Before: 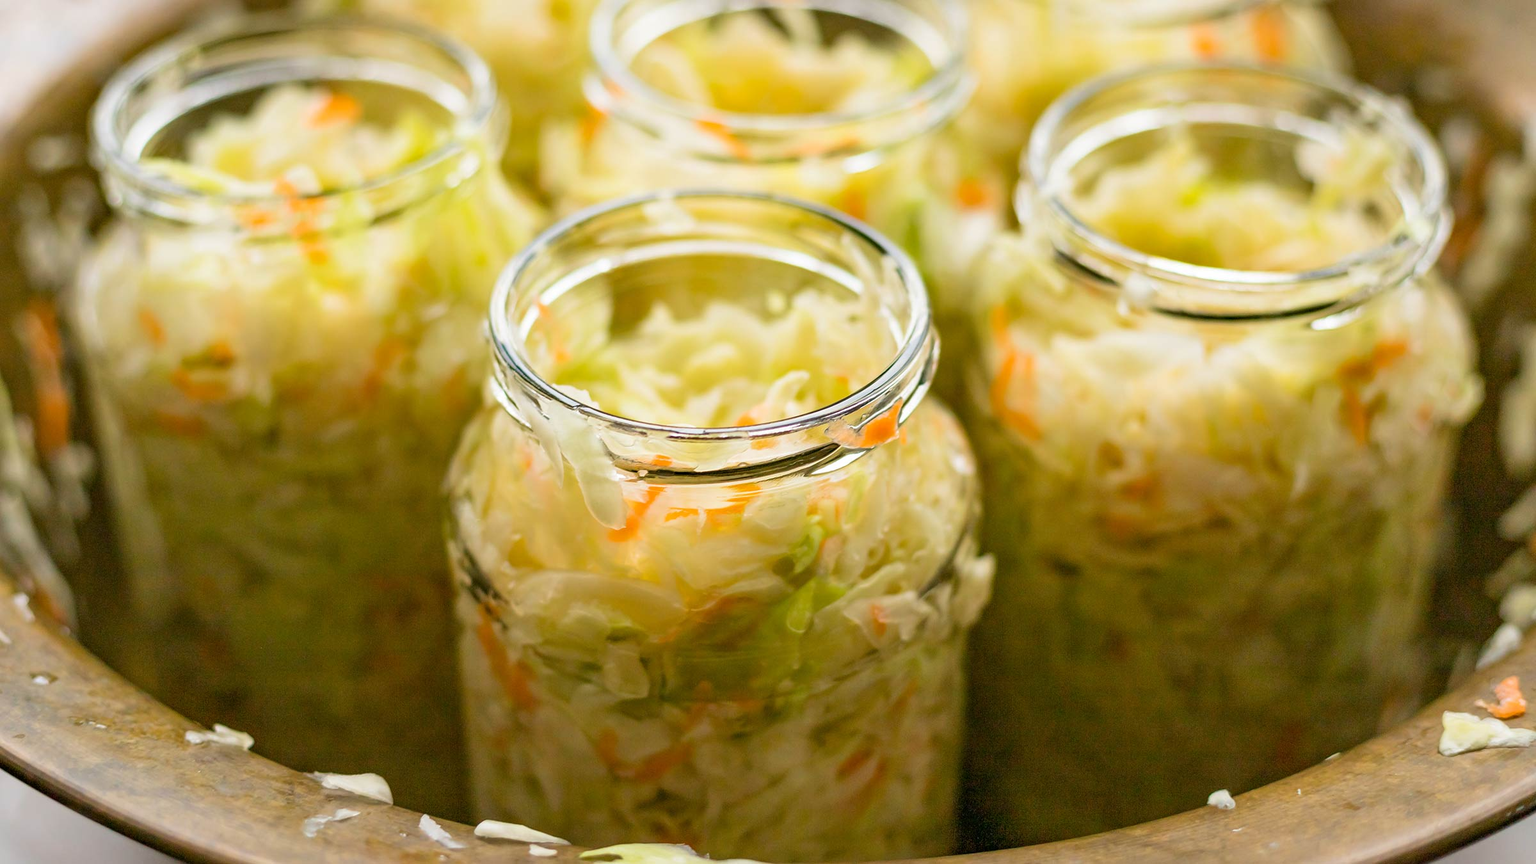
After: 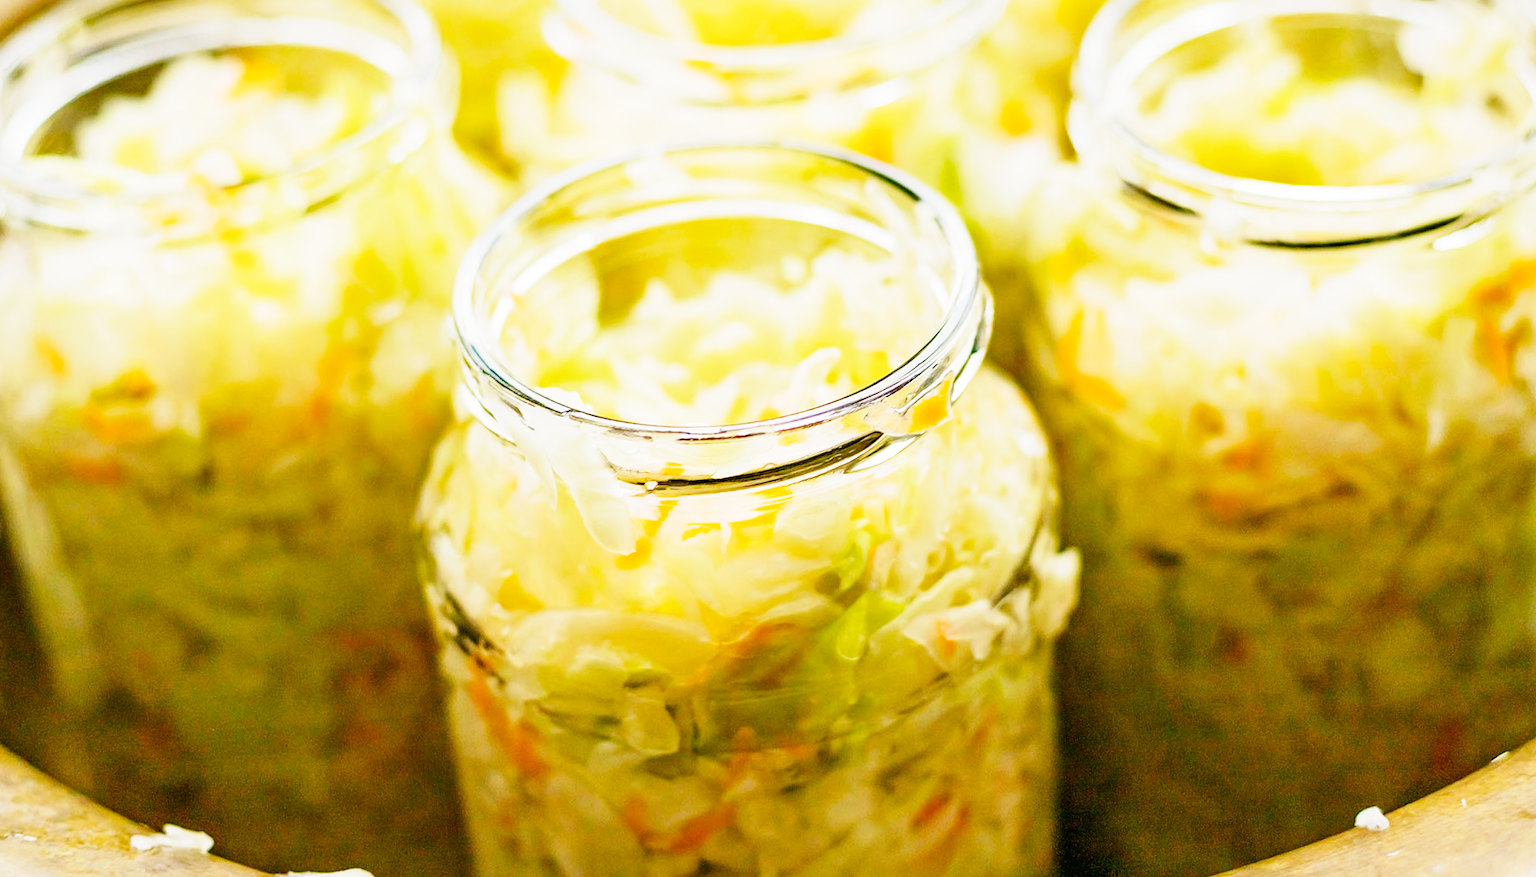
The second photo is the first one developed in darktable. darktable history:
crop: left 3.305%, top 6.436%, right 6.389%, bottom 3.258%
rotate and perspective: rotation -4.57°, crop left 0.054, crop right 0.944, crop top 0.087, crop bottom 0.914
base curve: curves: ch0 [(0, 0) (0, 0.001) (0.001, 0.001) (0.004, 0.002) (0.007, 0.004) (0.015, 0.013) (0.033, 0.045) (0.052, 0.096) (0.075, 0.17) (0.099, 0.241) (0.163, 0.42) (0.219, 0.55) (0.259, 0.616) (0.327, 0.722) (0.365, 0.765) (0.522, 0.873) (0.547, 0.881) (0.689, 0.919) (0.826, 0.952) (1, 1)], preserve colors none
